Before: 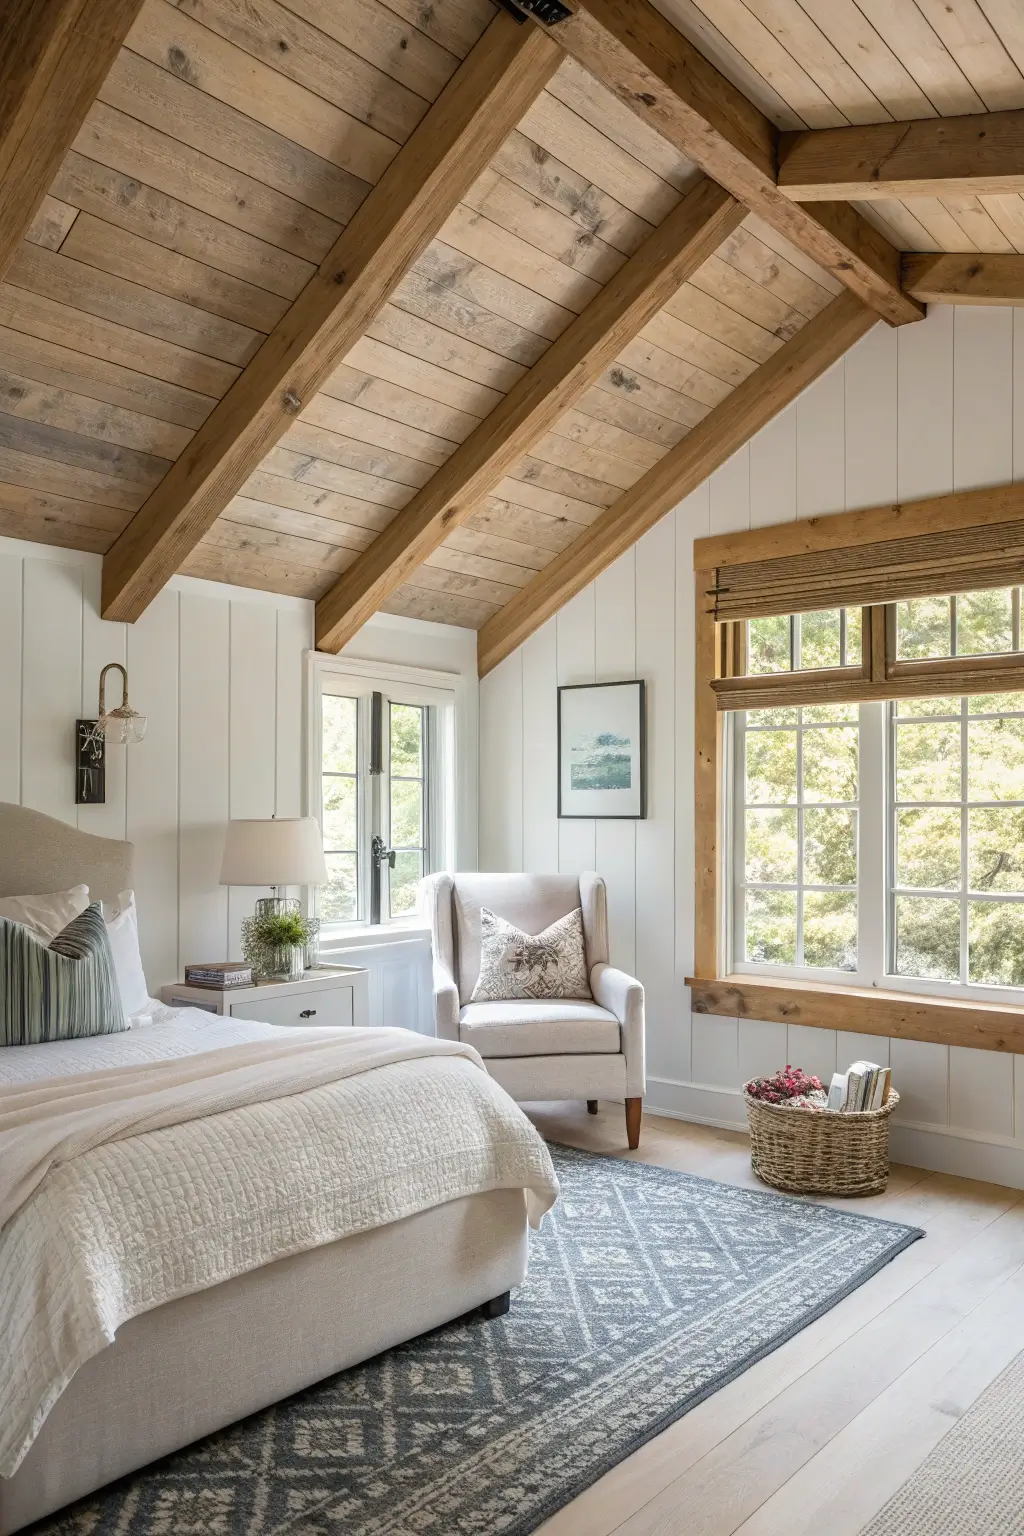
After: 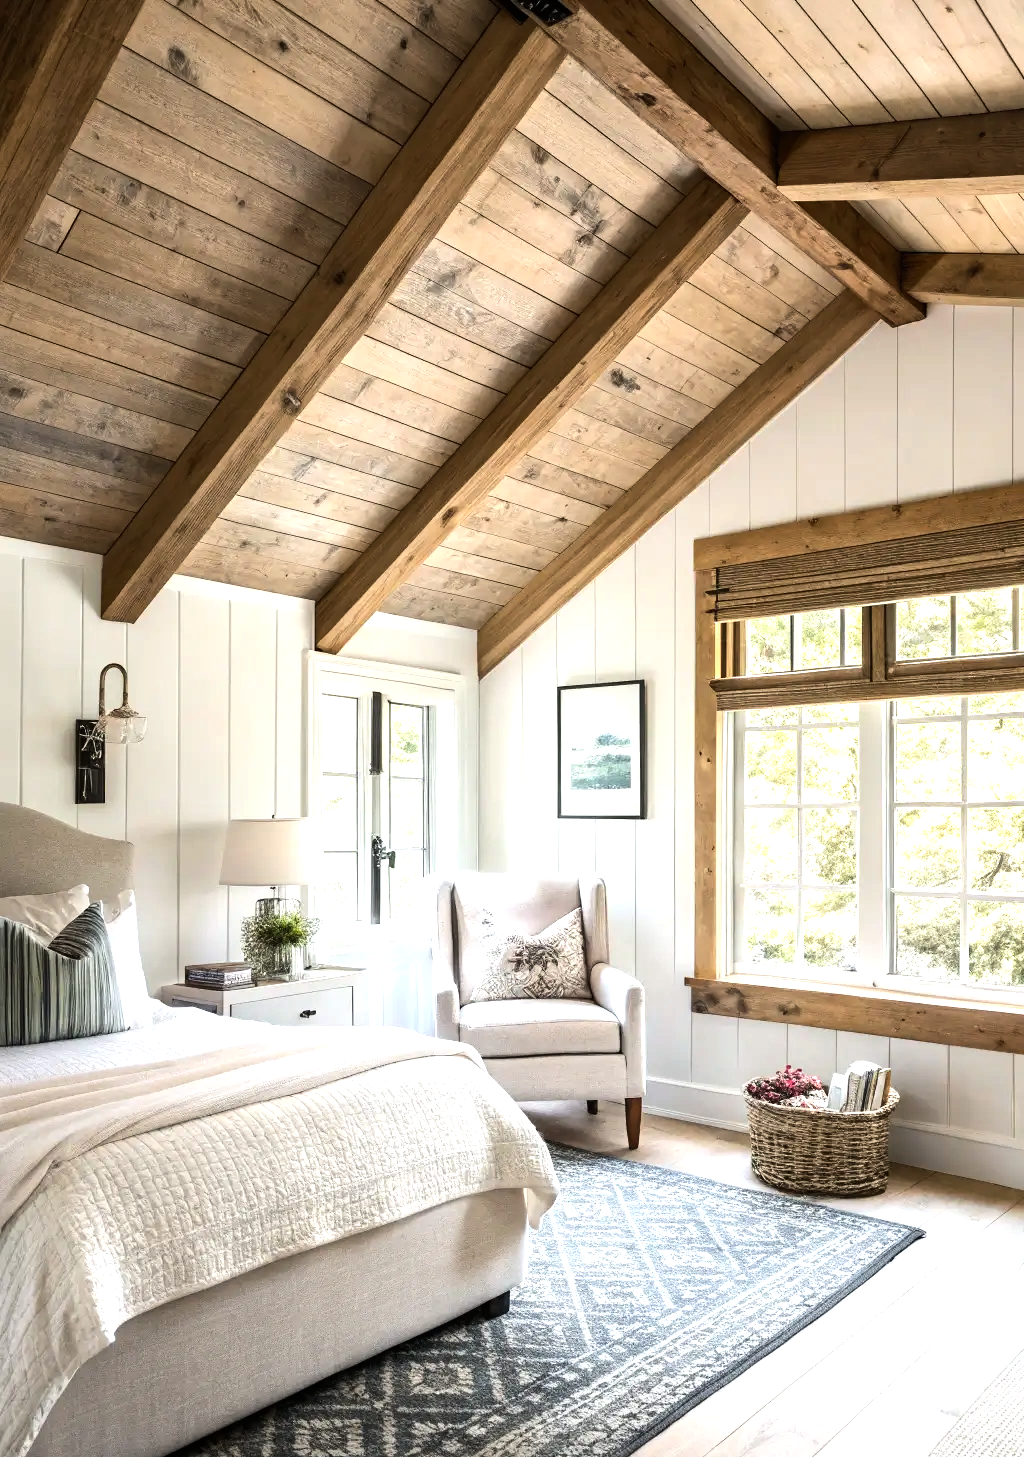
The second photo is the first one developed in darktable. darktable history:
tone equalizer: -8 EV -1.08 EV, -7 EV -1.01 EV, -6 EV -0.867 EV, -5 EV -0.578 EV, -3 EV 0.578 EV, -2 EV 0.867 EV, -1 EV 1.01 EV, +0 EV 1.08 EV, edges refinement/feathering 500, mask exposure compensation -1.57 EV, preserve details no
crop and rotate: top 0%, bottom 5.097%
